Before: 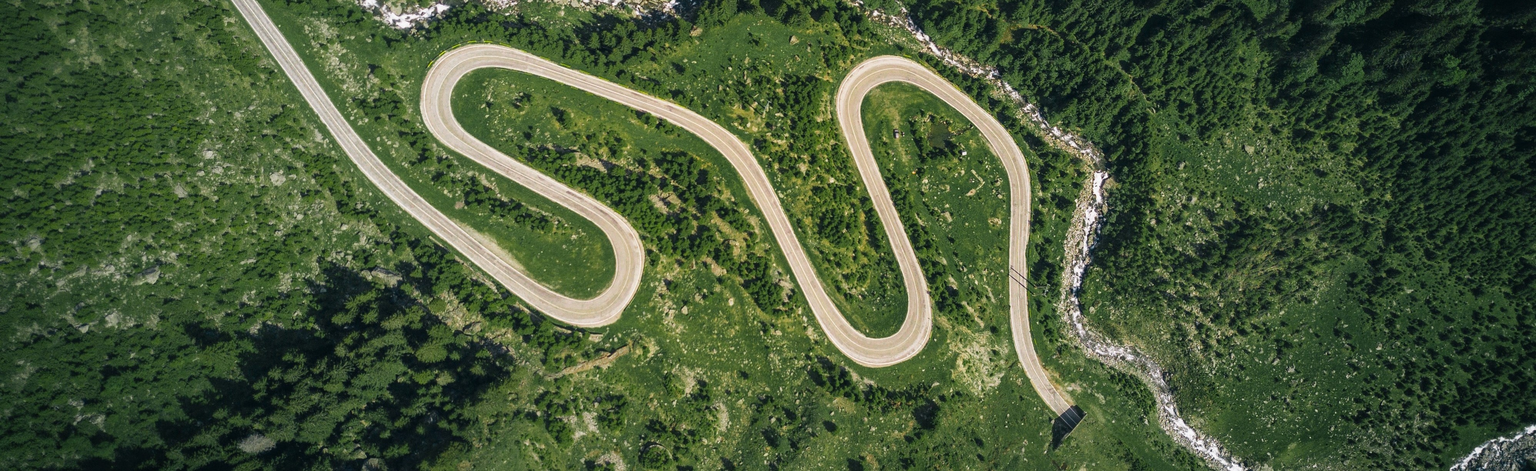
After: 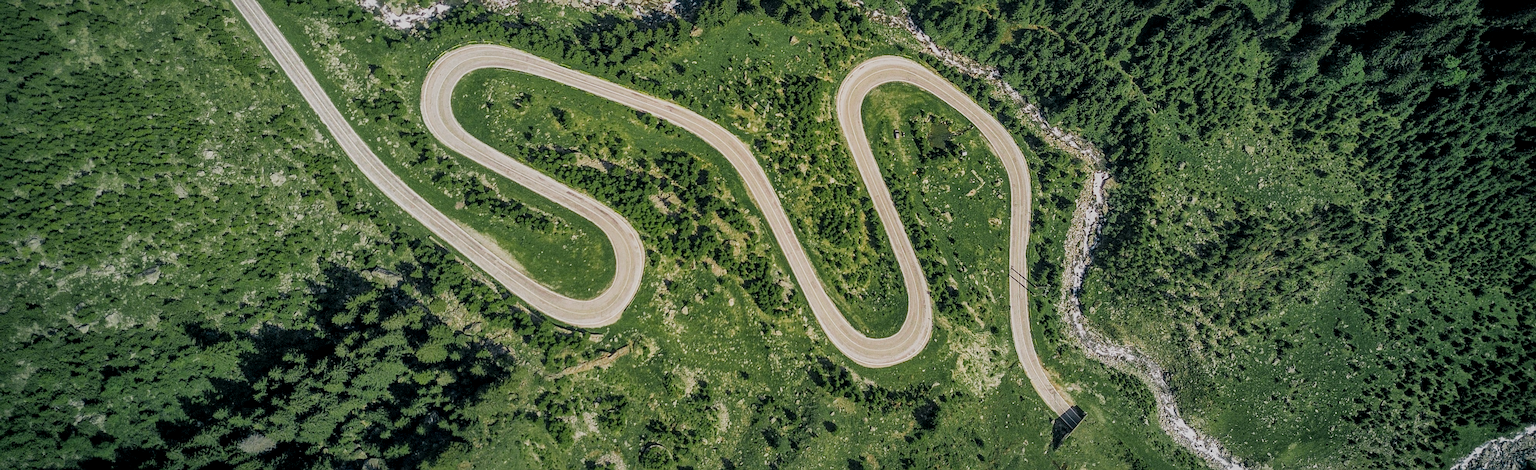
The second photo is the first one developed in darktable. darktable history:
sharpen: on, module defaults
filmic rgb: middle gray luminance 18.42%, black relative exposure -11.25 EV, white relative exposure 3.75 EV, threshold 6 EV, target black luminance 0%, hardness 5.87, latitude 57.4%, contrast 0.963, shadows ↔ highlights balance 49.98%, add noise in highlights 0, preserve chrominance luminance Y, color science v3 (2019), use custom middle-gray values true, iterations of high-quality reconstruction 0, contrast in highlights soft, enable highlight reconstruction true
local contrast: on, module defaults
shadows and highlights: on, module defaults
